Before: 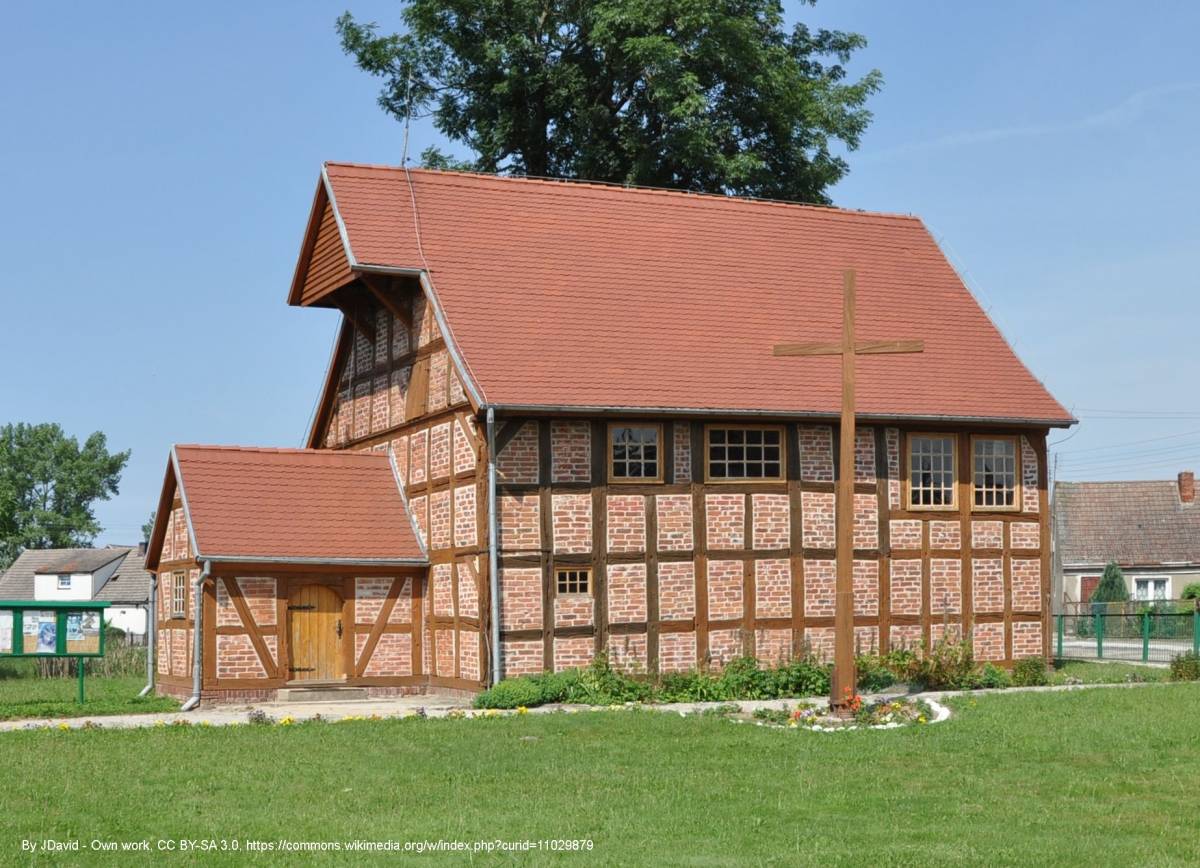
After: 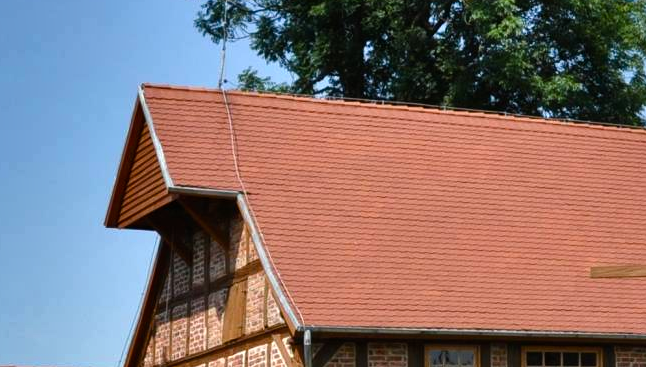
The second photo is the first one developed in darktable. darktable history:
color balance rgb: shadows lift › luminance -20%, power › hue 72.24°, highlights gain › luminance 15%, global offset › hue 171.6°, perceptual saturation grading › highlights -15%, perceptual saturation grading › shadows 25%, global vibrance 30%, contrast 10%
shadows and highlights: white point adjustment -3.64, highlights -63.34, highlights color adjustment 42%, soften with gaussian
crop: left 15.306%, top 9.065%, right 30.789%, bottom 48.638%
